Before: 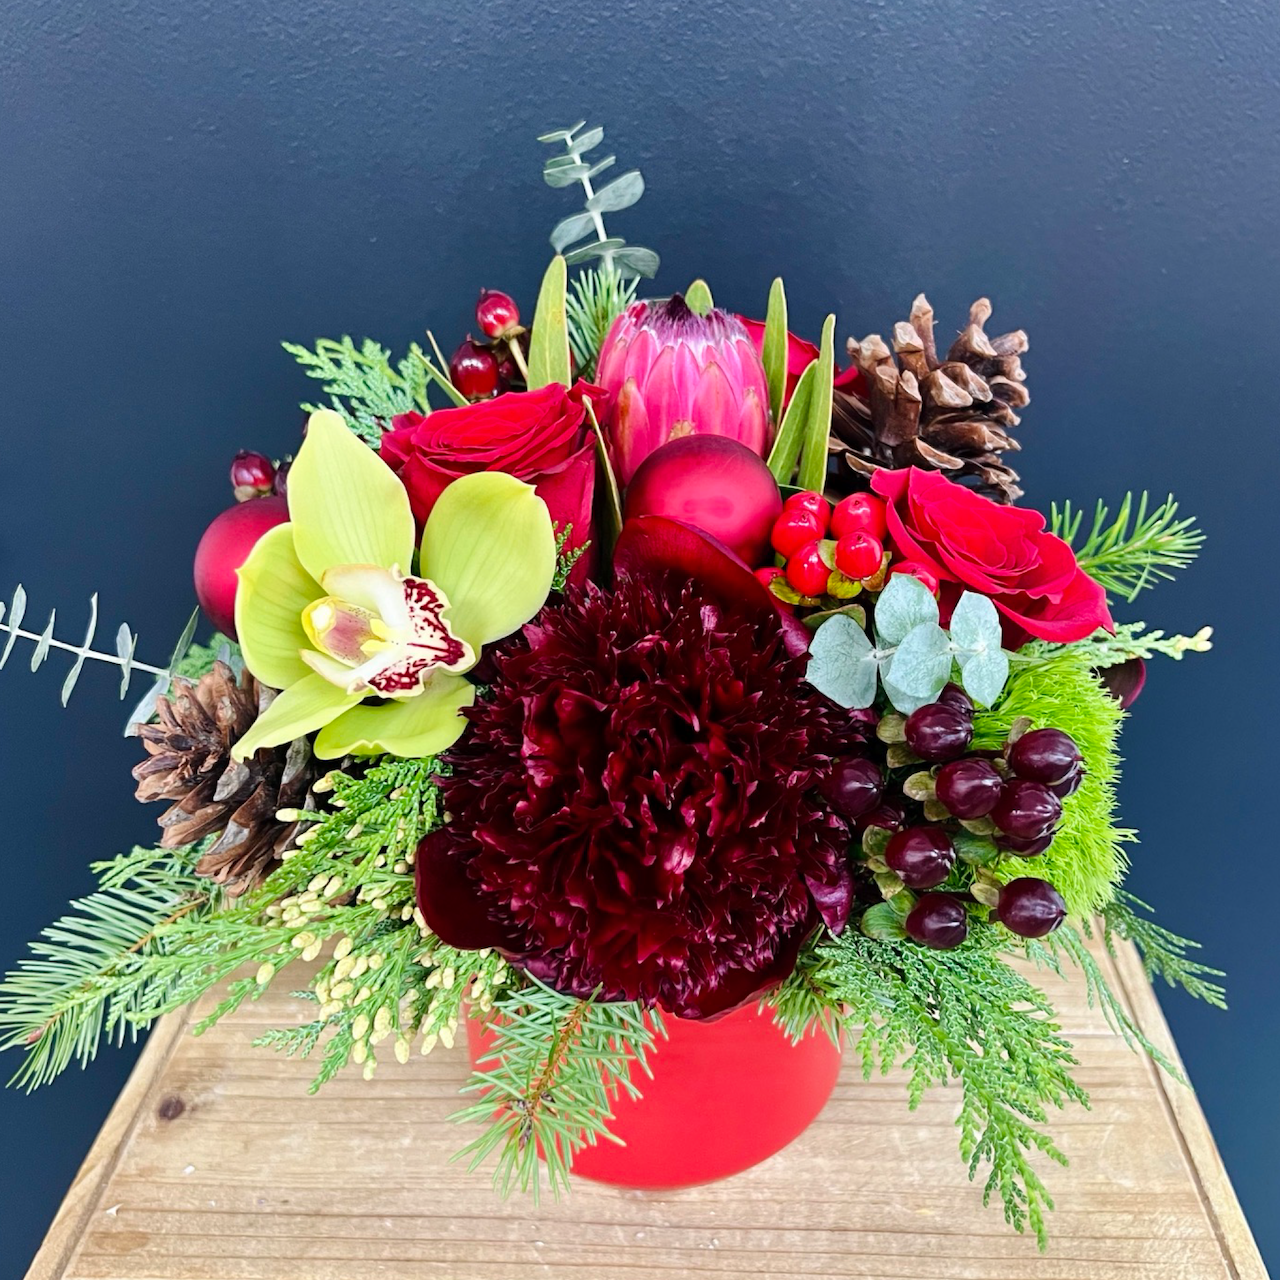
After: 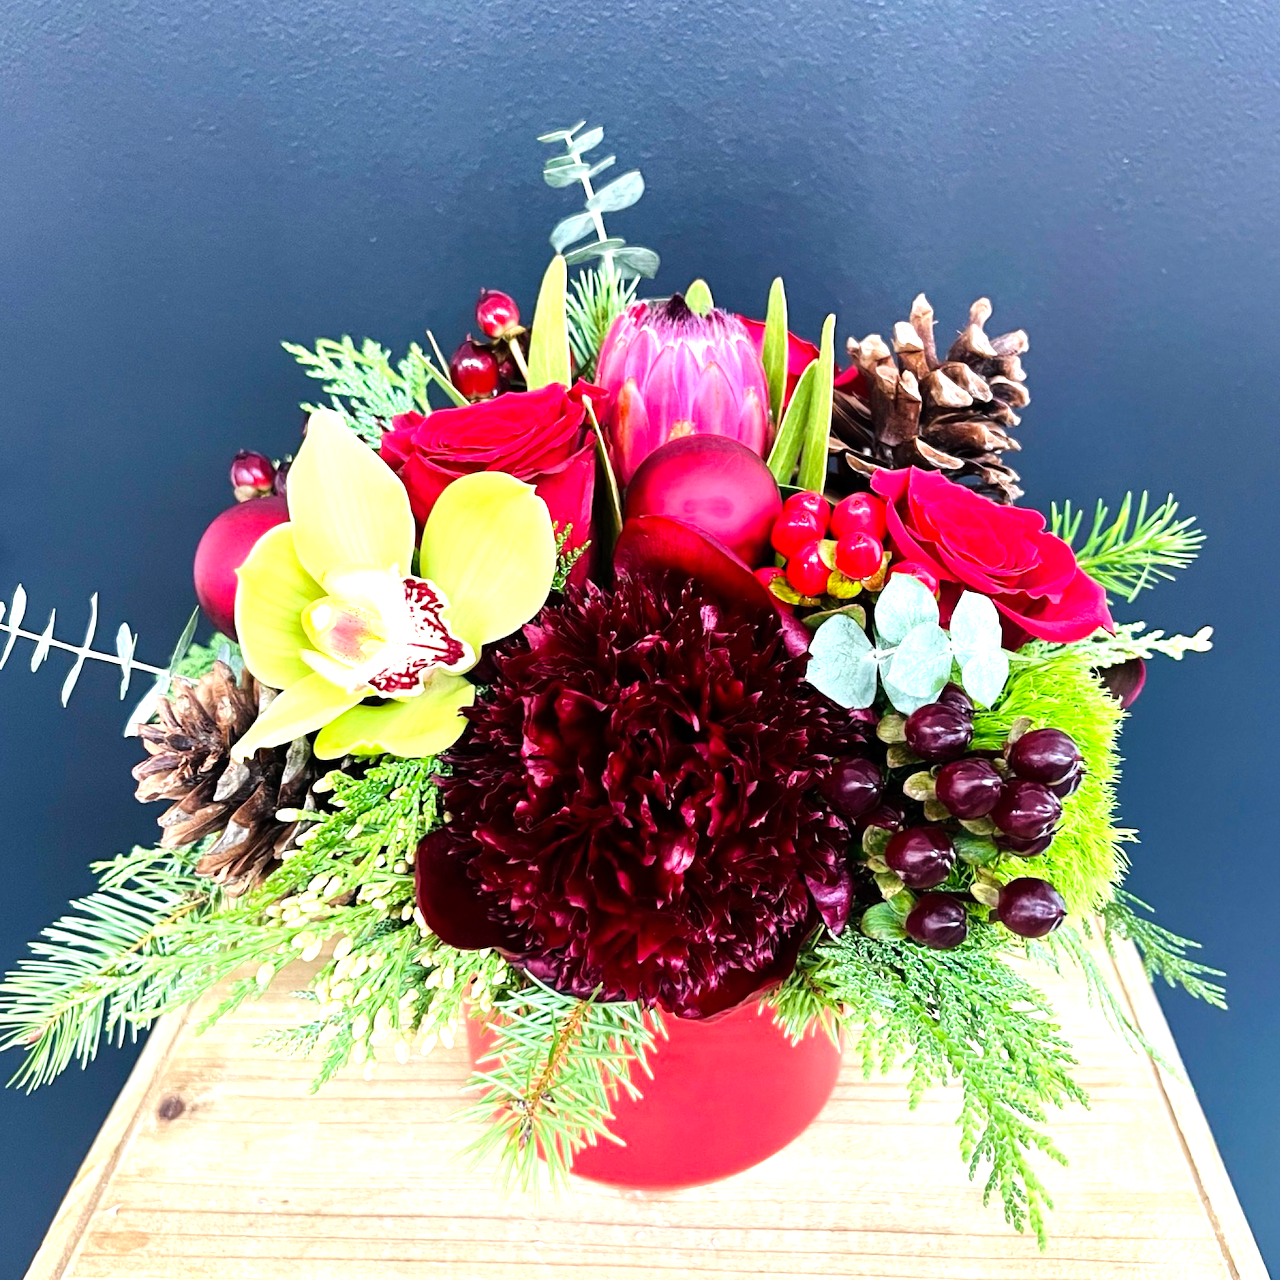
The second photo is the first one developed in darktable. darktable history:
tone equalizer: -8 EV -0.76 EV, -7 EV -0.693 EV, -6 EV -0.589 EV, -5 EV -0.361 EV, -3 EV 0.367 EV, -2 EV 0.6 EV, -1 EV 0.697 EV, +0 EV 0.727 EV
exposure: exposure 0.202 EV, compensate highlight preservation false
